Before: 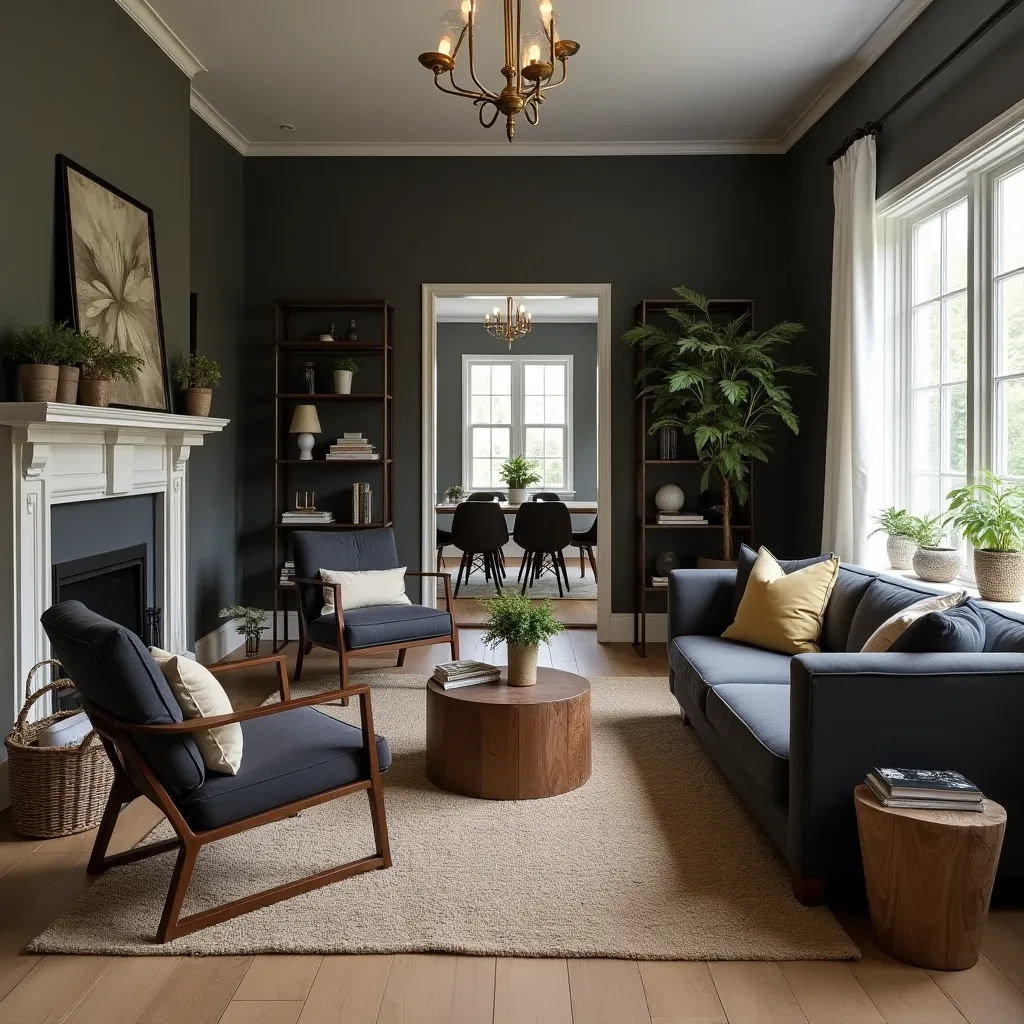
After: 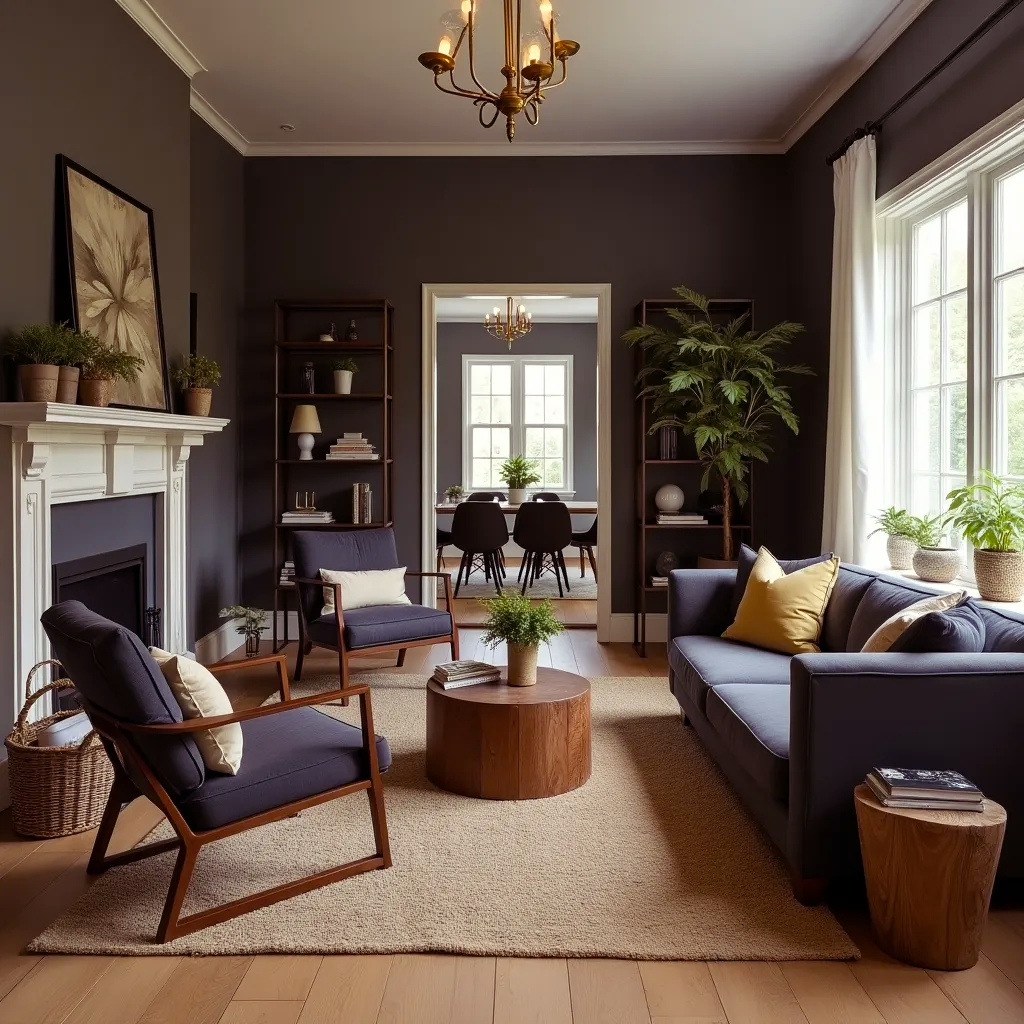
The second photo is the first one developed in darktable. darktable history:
color balance rgb: shadows lift › chroma 6.117%, shadows lift › hue 305.03°, power › chroma 0.695%, power › hue 60°, perceptual saturation grading › global saturation 19.964%
